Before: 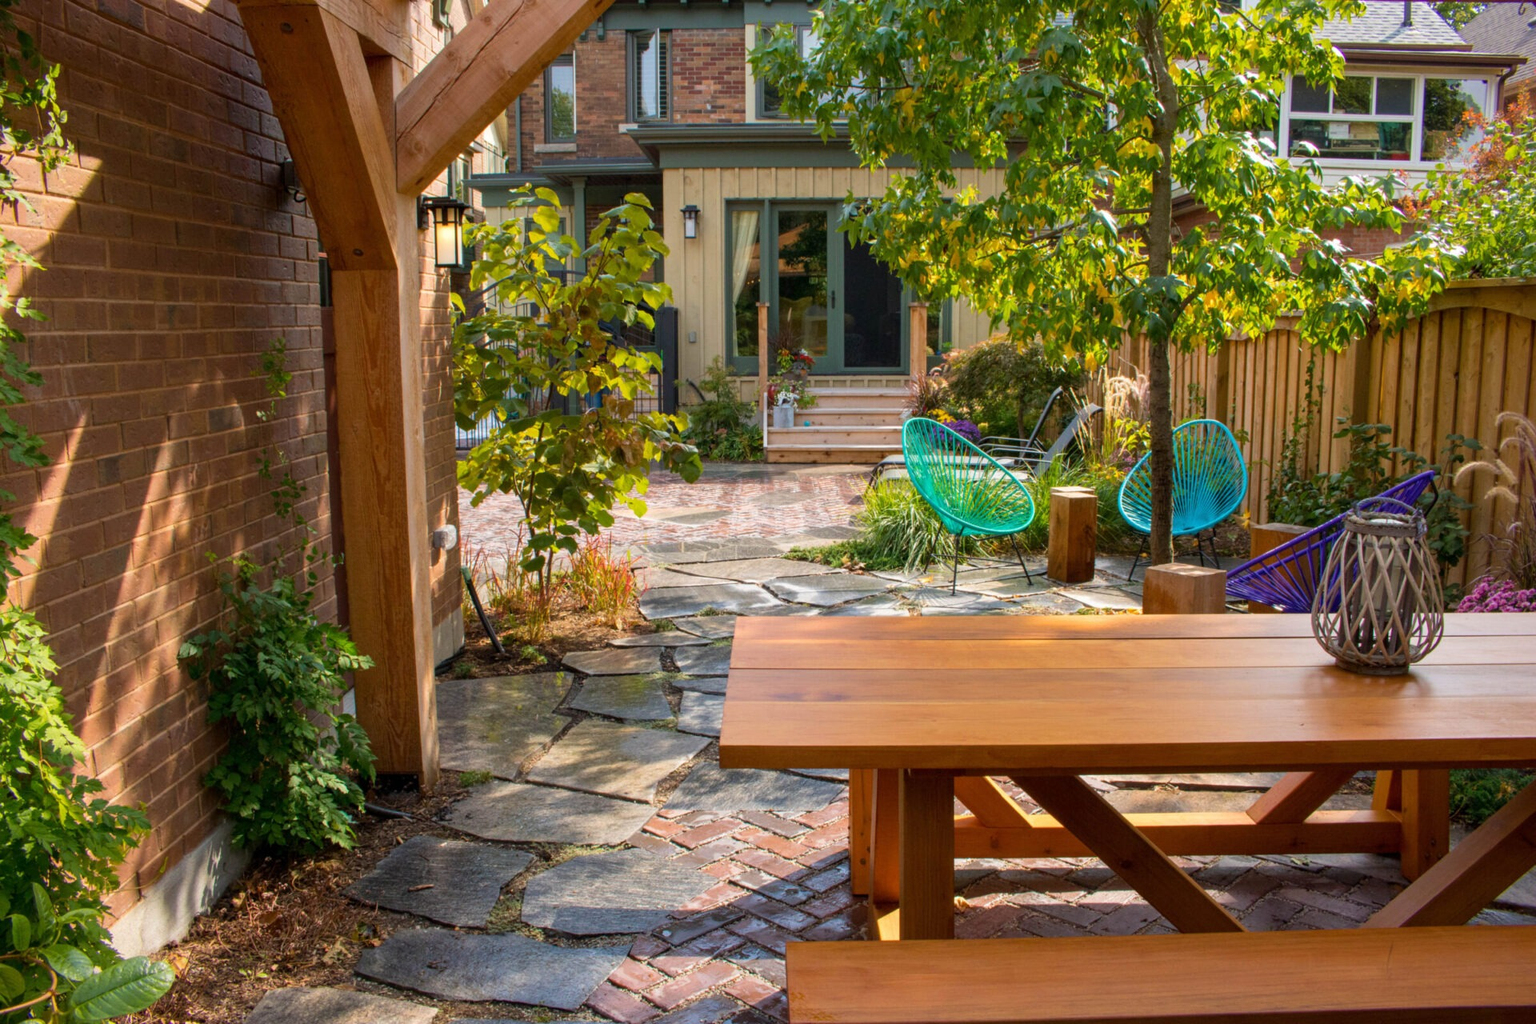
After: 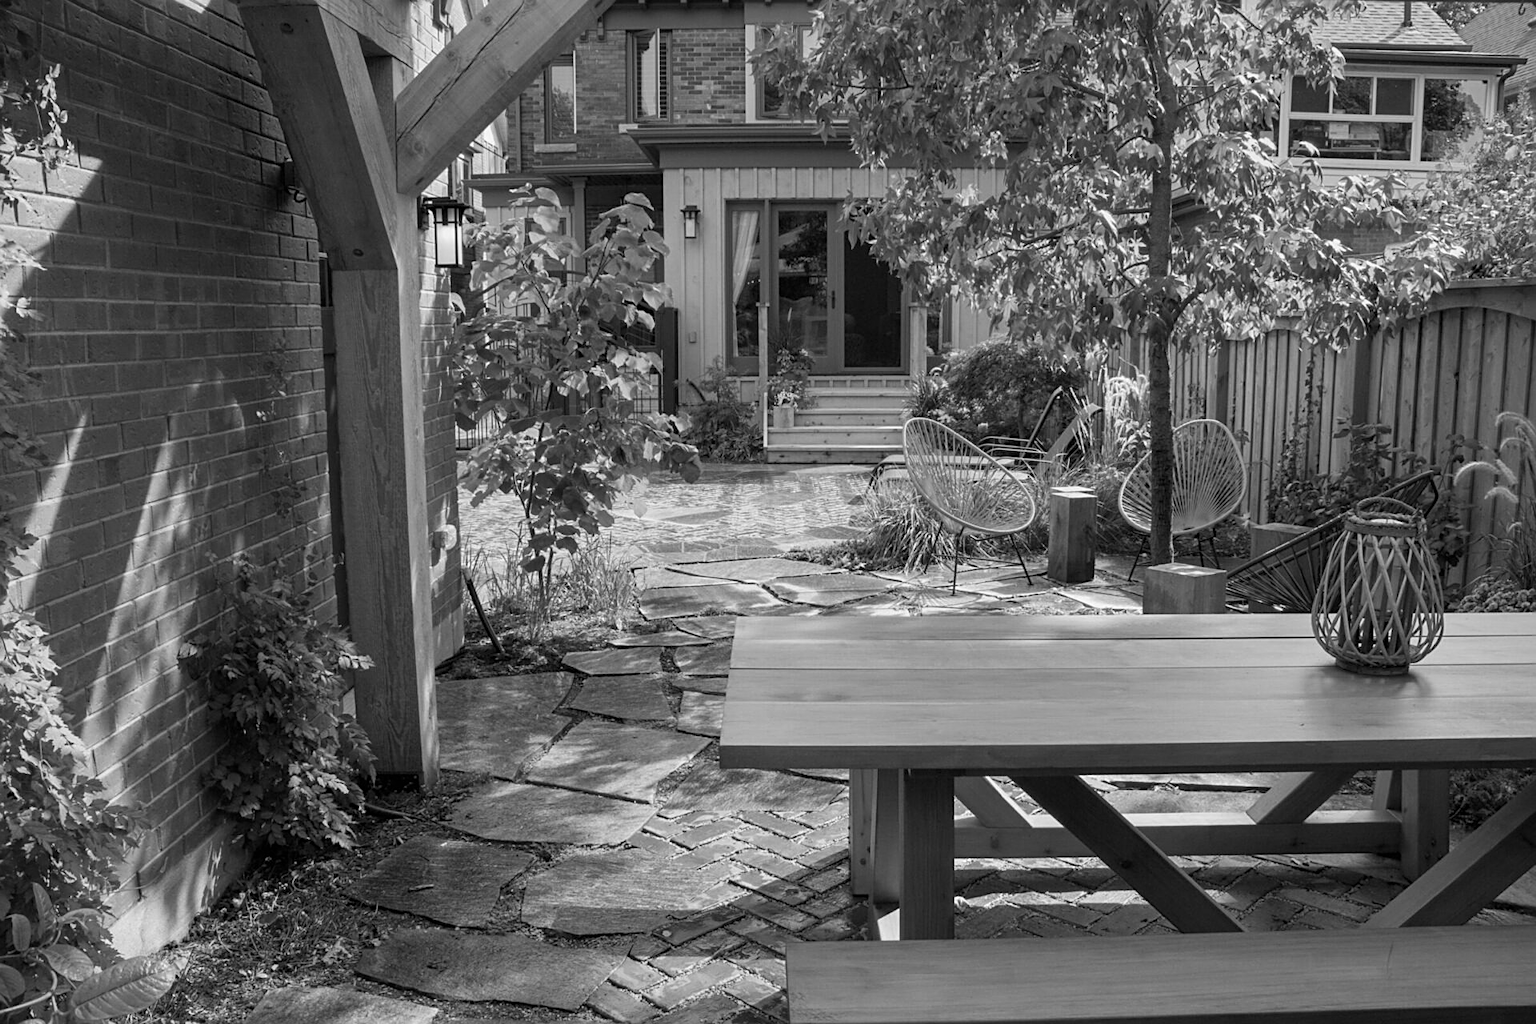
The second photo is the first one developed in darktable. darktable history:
sharpen: on, module defaults
monochrome: a 26.22, b 42.67, size 0.8
